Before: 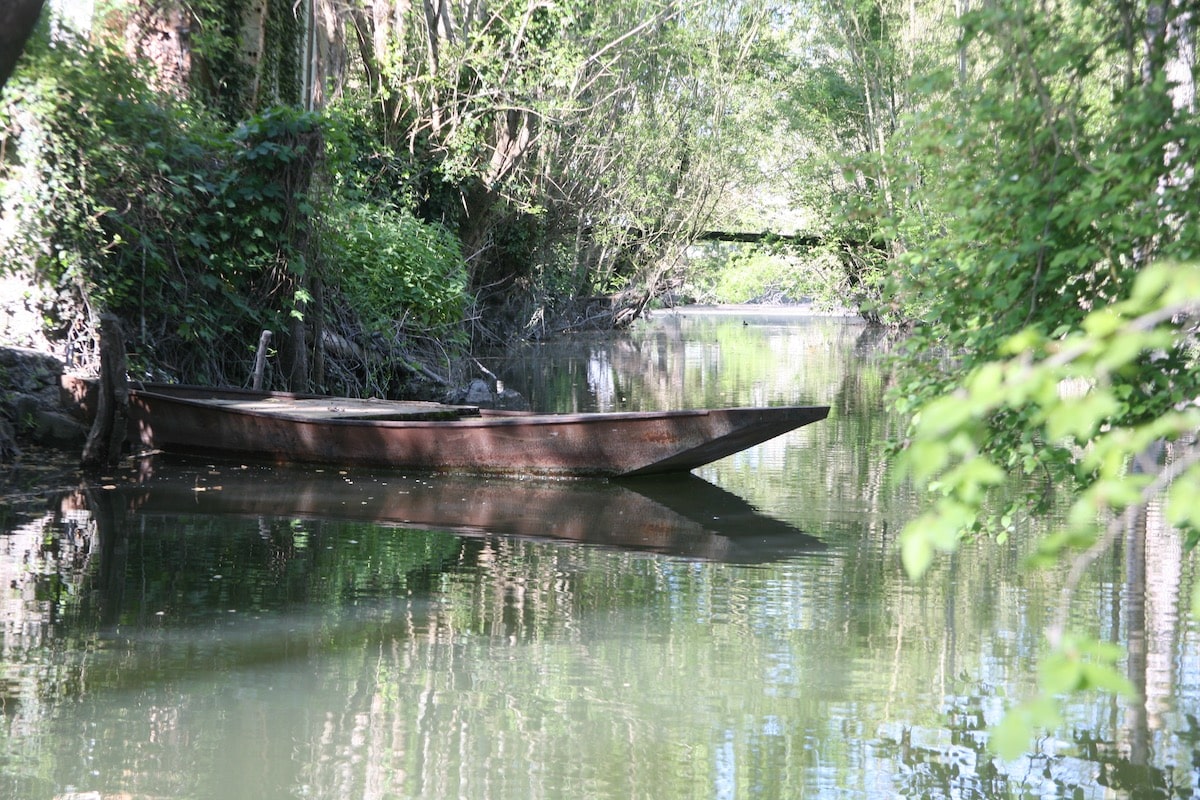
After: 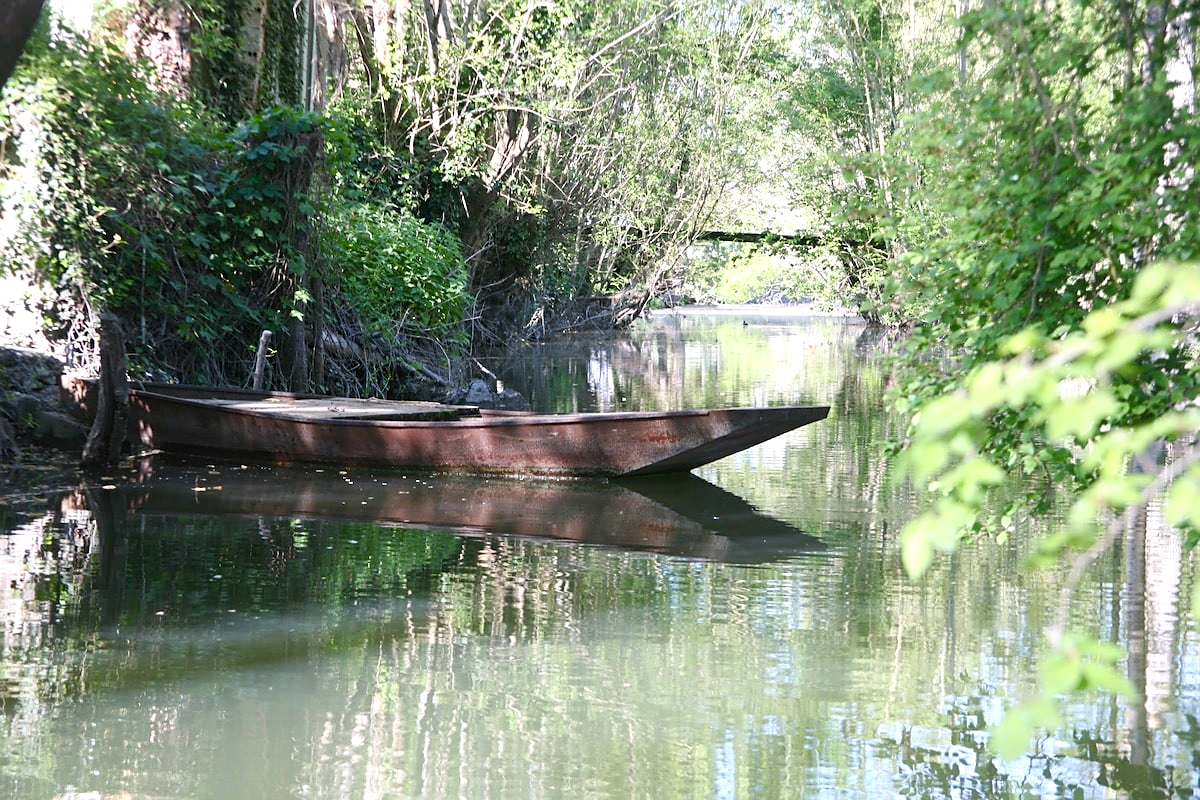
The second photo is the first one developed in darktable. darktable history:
sharpen: radius 1.864, amount 0.398, threshold 1.271
color balance rgb: linear chroma grading › shadows 32%, linear chroma grading › global chroma -2%, linear chroma grading › mid-tones 4%, perceptual saturation grading › global saturation -2%, perceptual saturation grading › highlights -8%, perceptual saturation grading › mid-tones 8%, perceptual saturation grading › shadows 4%, perceptual brilliance grading › highlights 8%, perceptual brilliance grading › mid-tones 4%, perceptual brilliance grading › shadows 2%, global vibrance 16%, saturation formula JzAzBz (2021)
